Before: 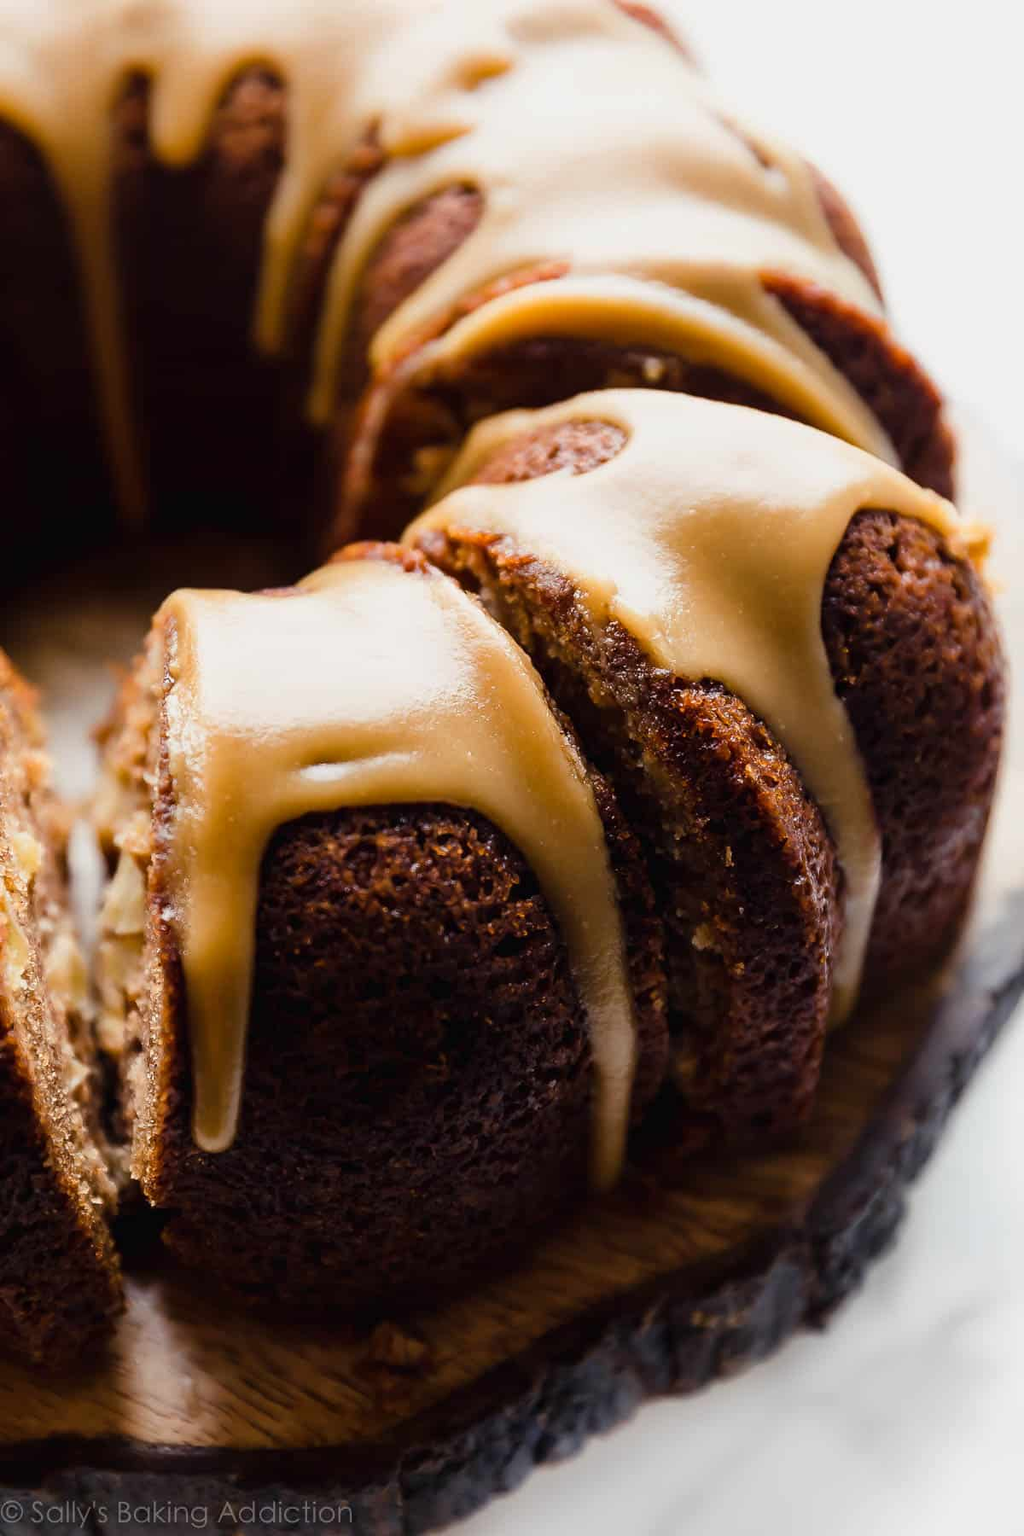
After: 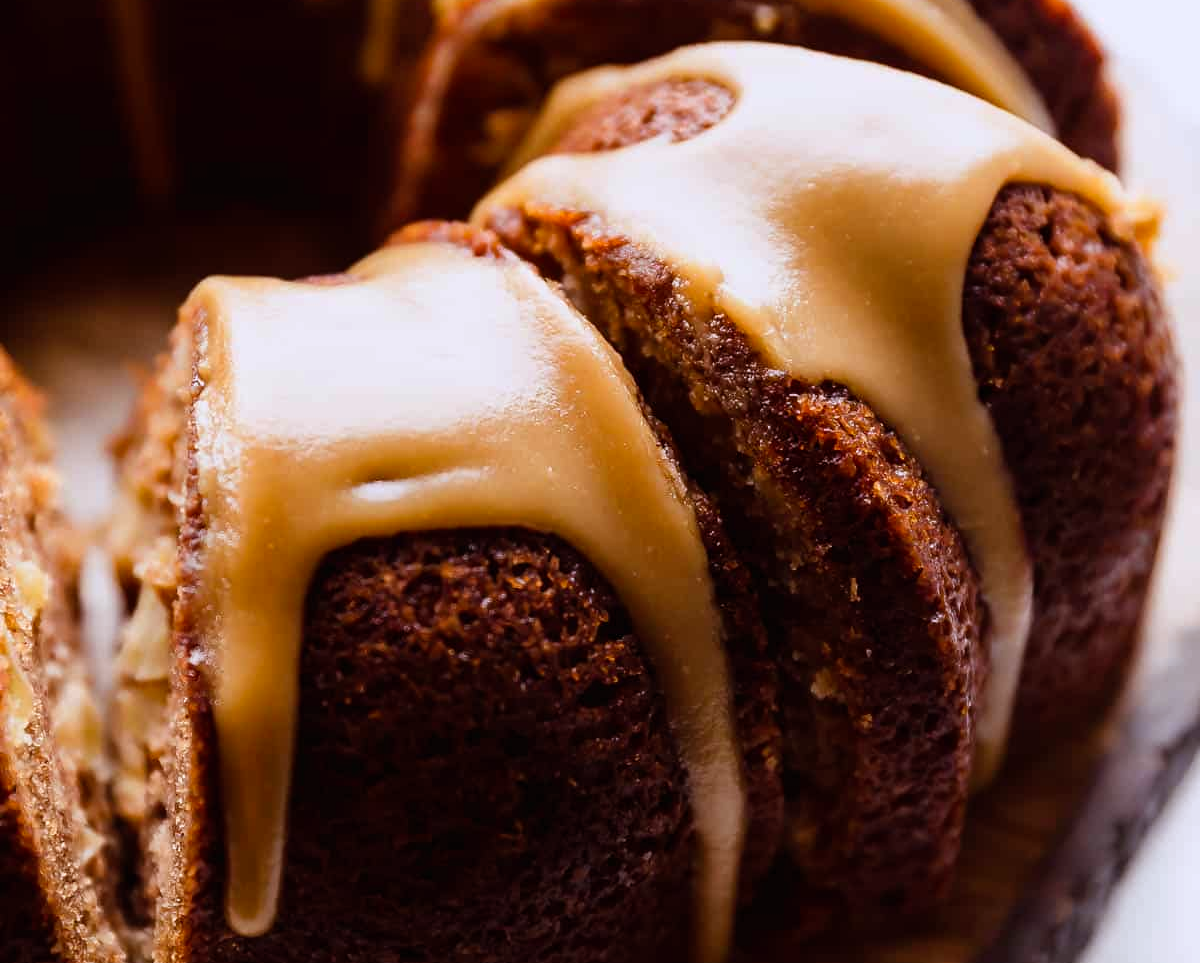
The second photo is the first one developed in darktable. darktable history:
crop and rotate: top 23.043%, bottom 23.437%
color calibration: illuminant as shot in camera, x 0.358, y 0.373, temperature 4628.91 K
rgb levels: mode RGB, independent channels, levels [[0, 0.5, 1], [0, 0.521, 1], [0, 0.536, 1]]
